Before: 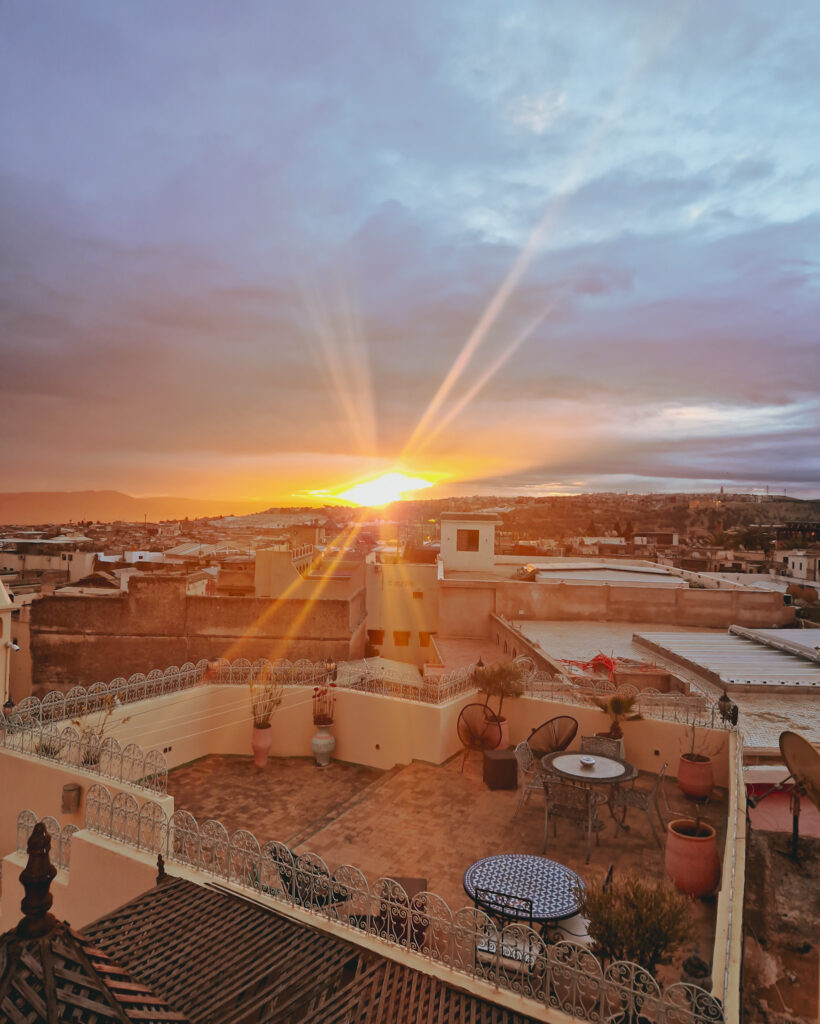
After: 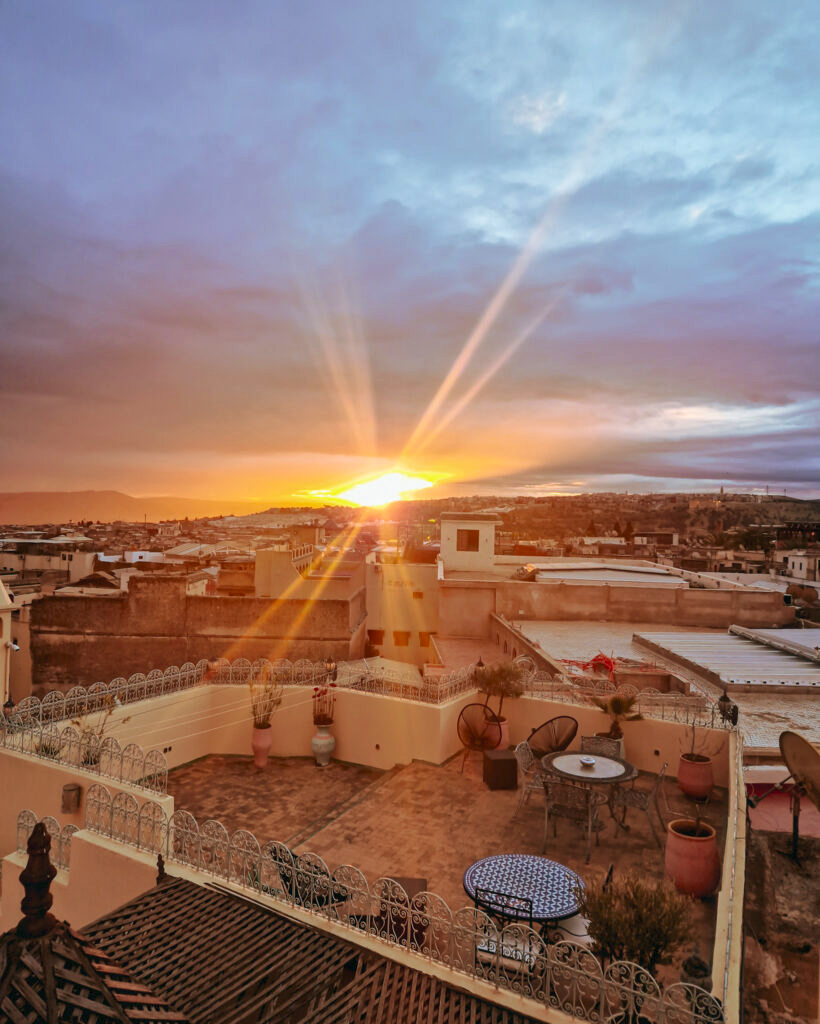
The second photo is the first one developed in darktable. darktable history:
velvia: on, module defaults
local contrast: detail 130%
vibrance: on, module defaults
